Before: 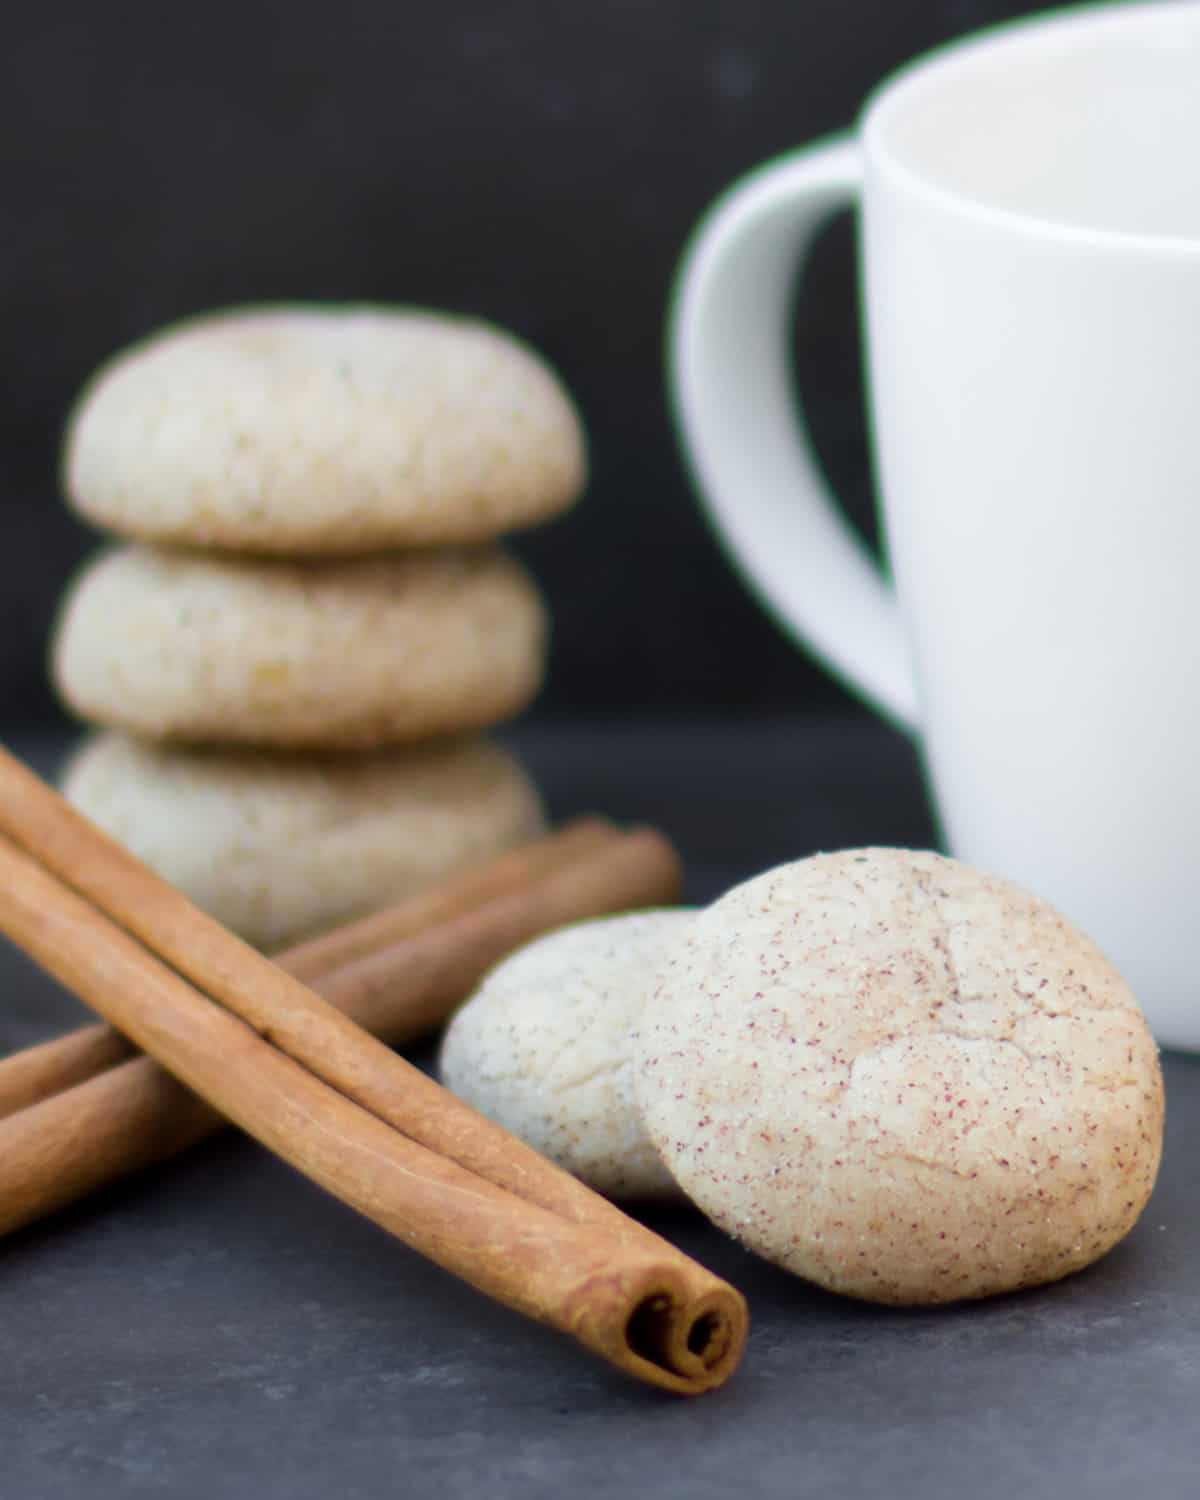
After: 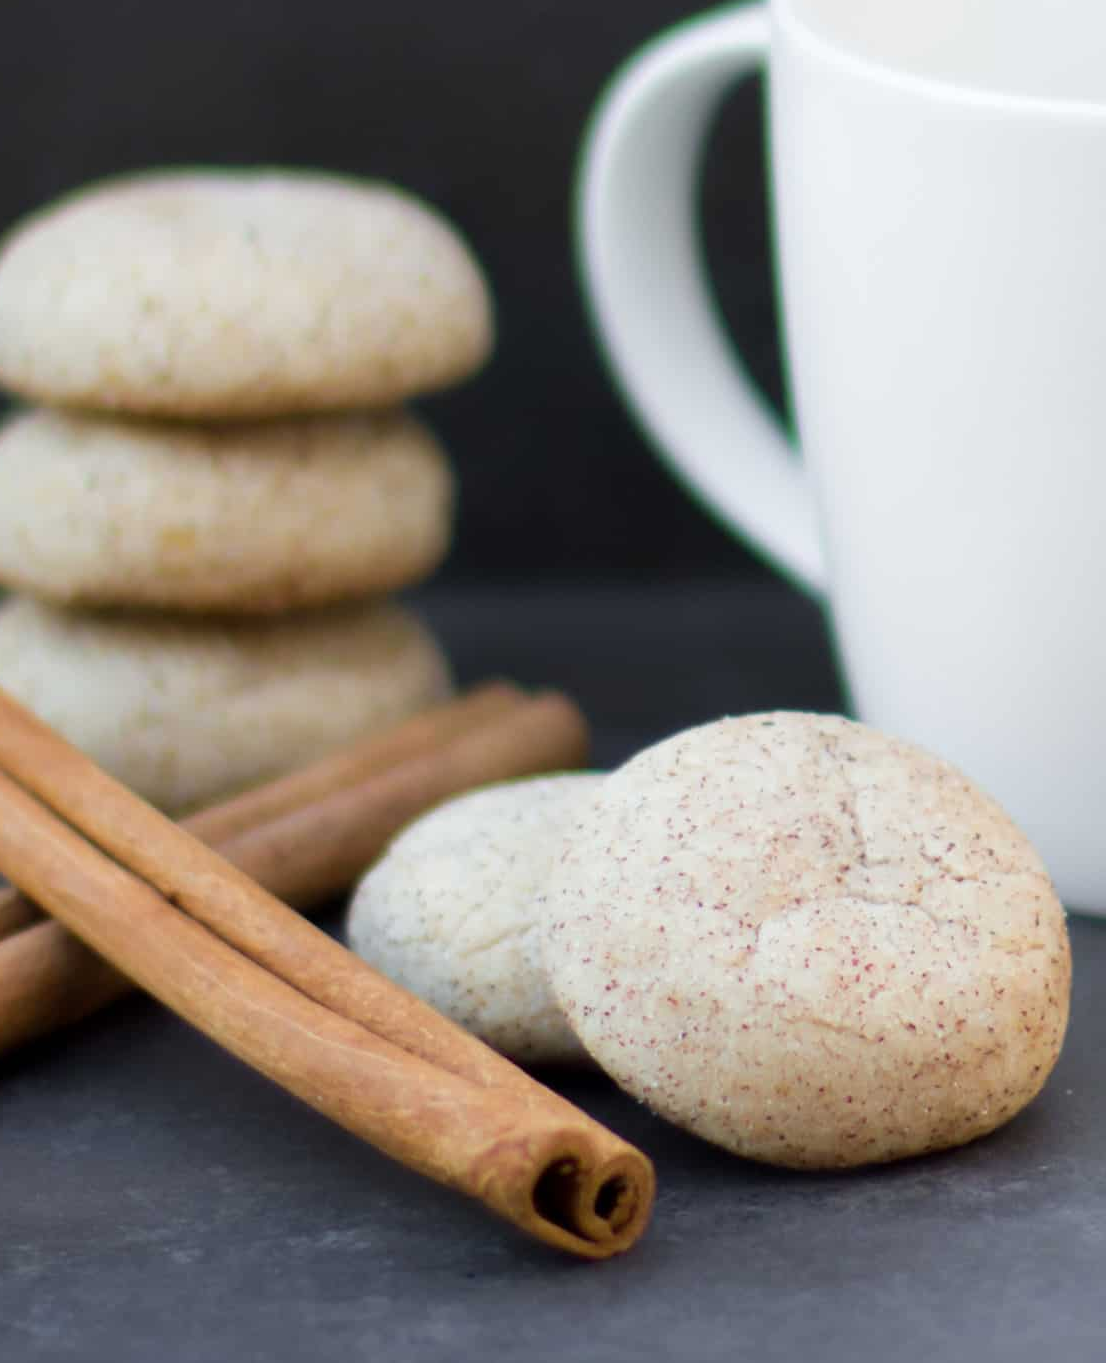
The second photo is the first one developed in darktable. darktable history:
crop and rotate: left 7.776%, top 9.126%
